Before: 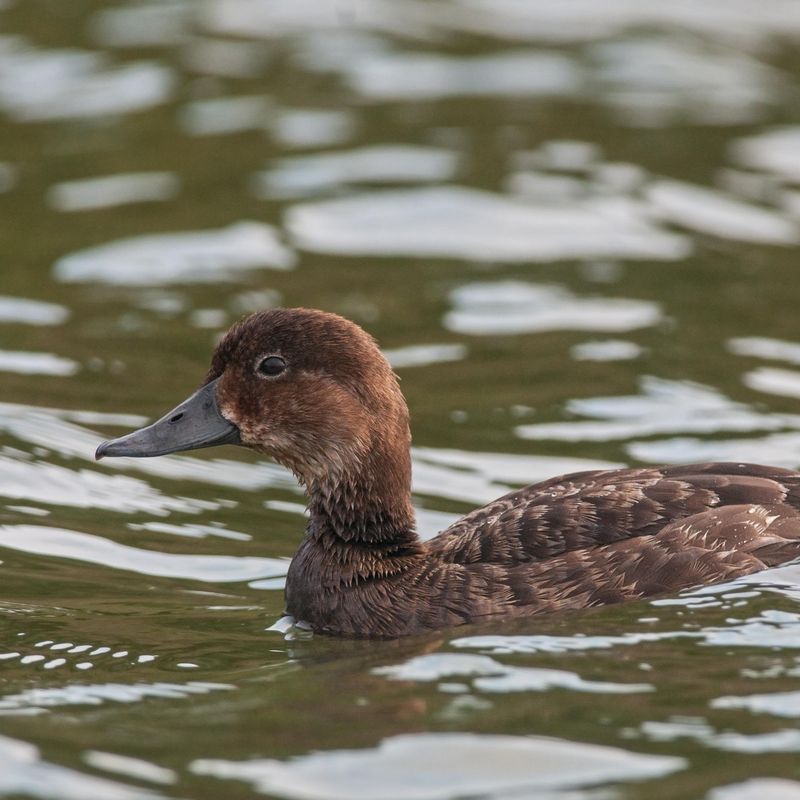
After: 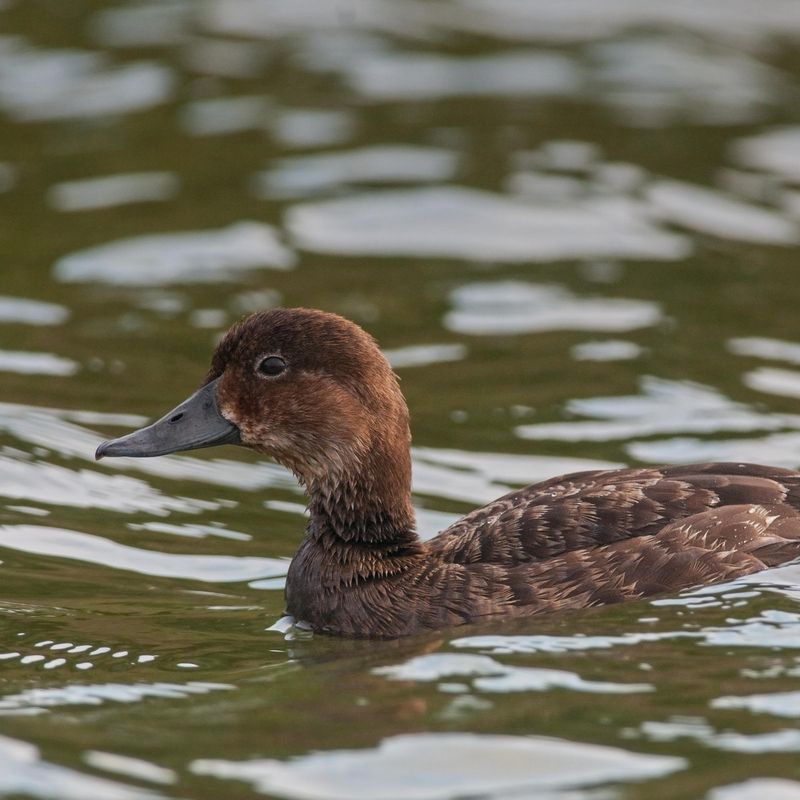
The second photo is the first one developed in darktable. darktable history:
color balance: output saturation 110%
graduated density: on, module defaults
white balance: emerald 1
